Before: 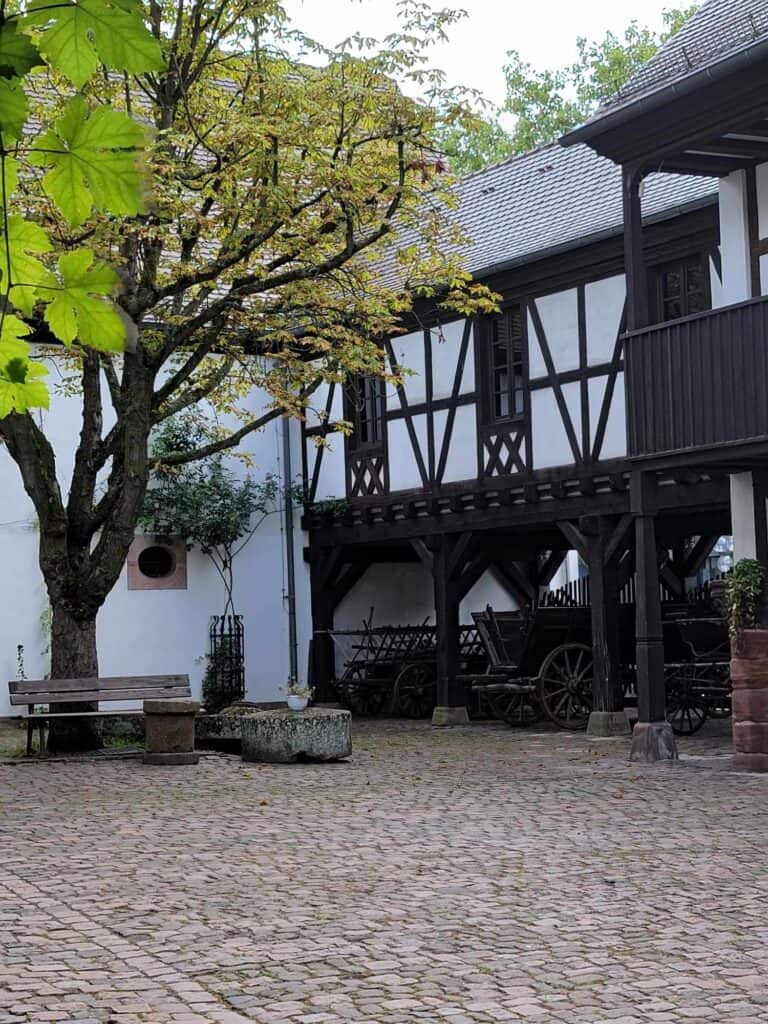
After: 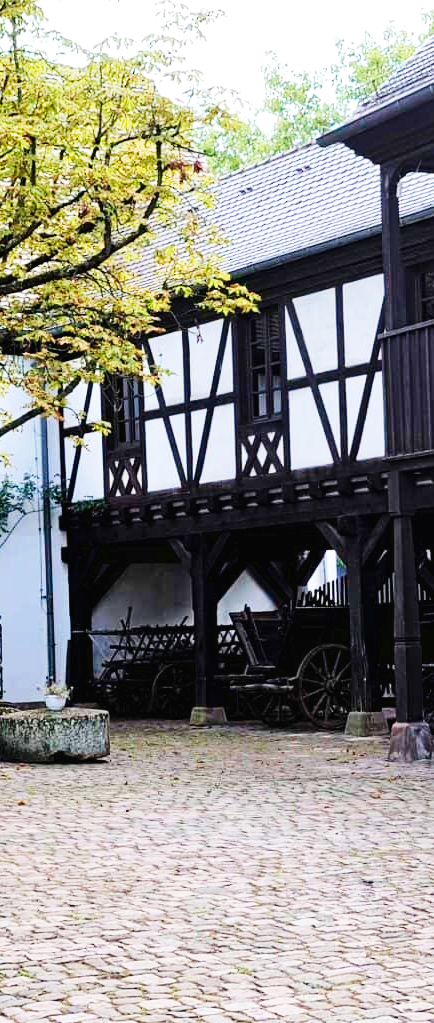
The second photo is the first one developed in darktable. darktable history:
velvia: on, module defaults
crop: left 31.572%, top 0.019%, right 11.817%
base curve: curves: ch0 [(0, 0.003) (0.001, 0.002) (0.006, 0.004) (0.02, 0.022) (0.048, 0.086) (0.094, 0.234) (0.162, 0.431) (0.258, 0.629) (0.385, 0.8) (0.548, 0.918) (0.751, 0.988) (1, 1)], preserve colors none
